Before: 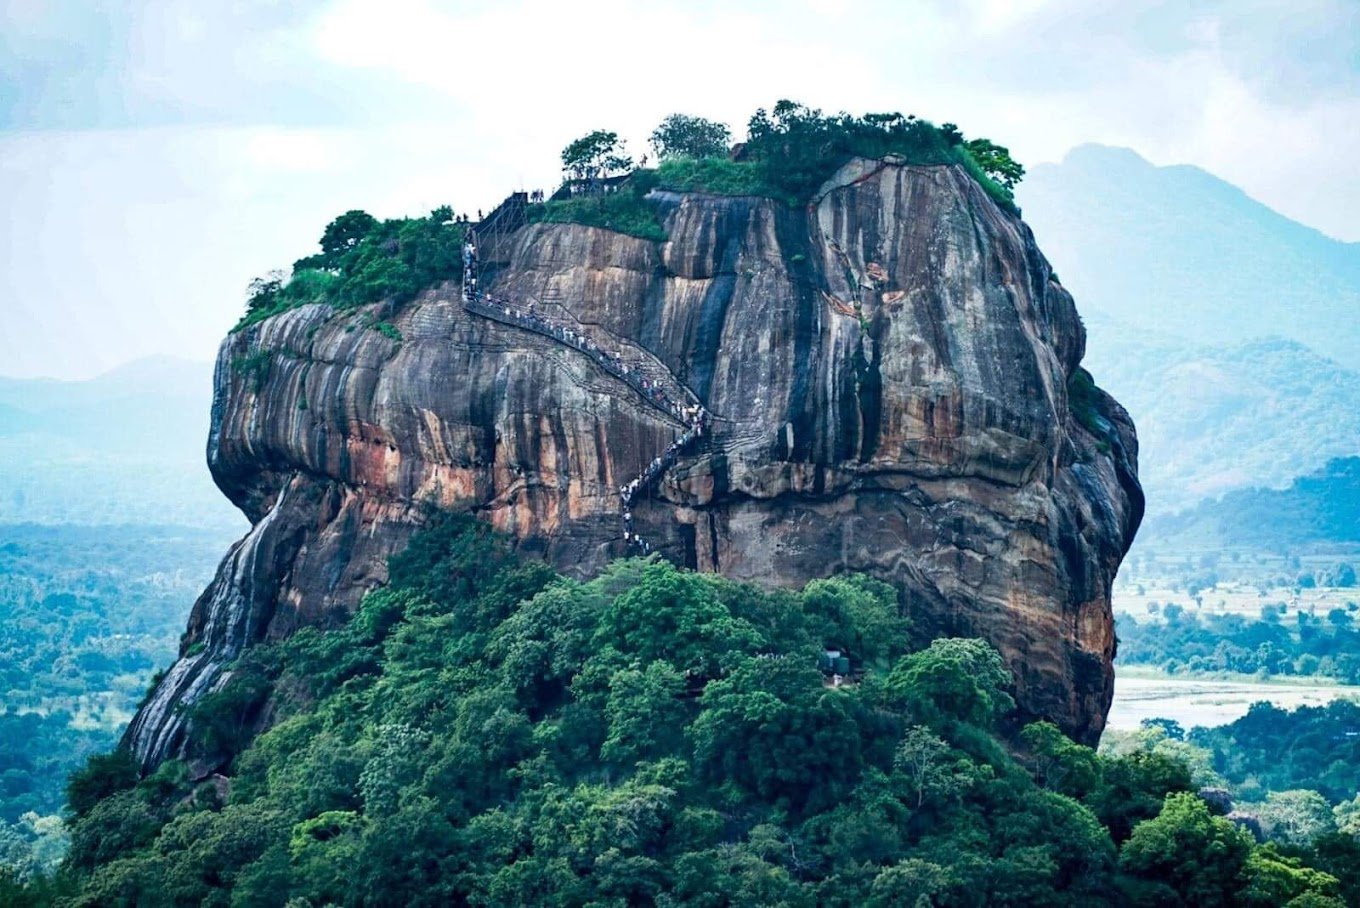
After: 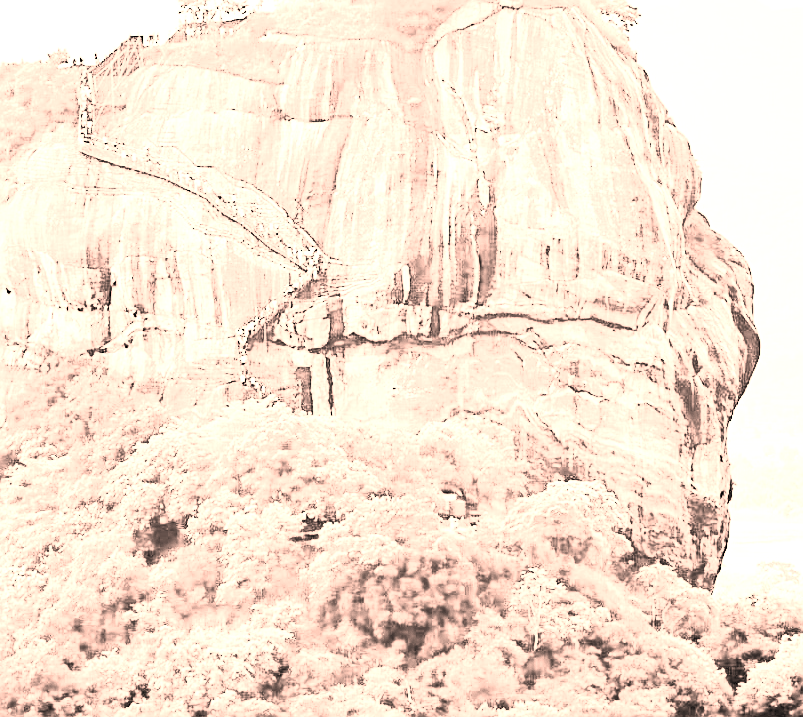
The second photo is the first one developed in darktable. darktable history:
crop and rotate: left 28.245%, top 17.296%, right 12.683%, bottom 3.664%
sharpen: on, module defaults
contrast brightness saturation: contrast 0.527, brightness 0.452, saturation -0.993
color correction: highlights a* 20.79, highlights b* 19.85
exposure: black level correction 0, exposure 3.923 EV, compensate highlight preservation false
